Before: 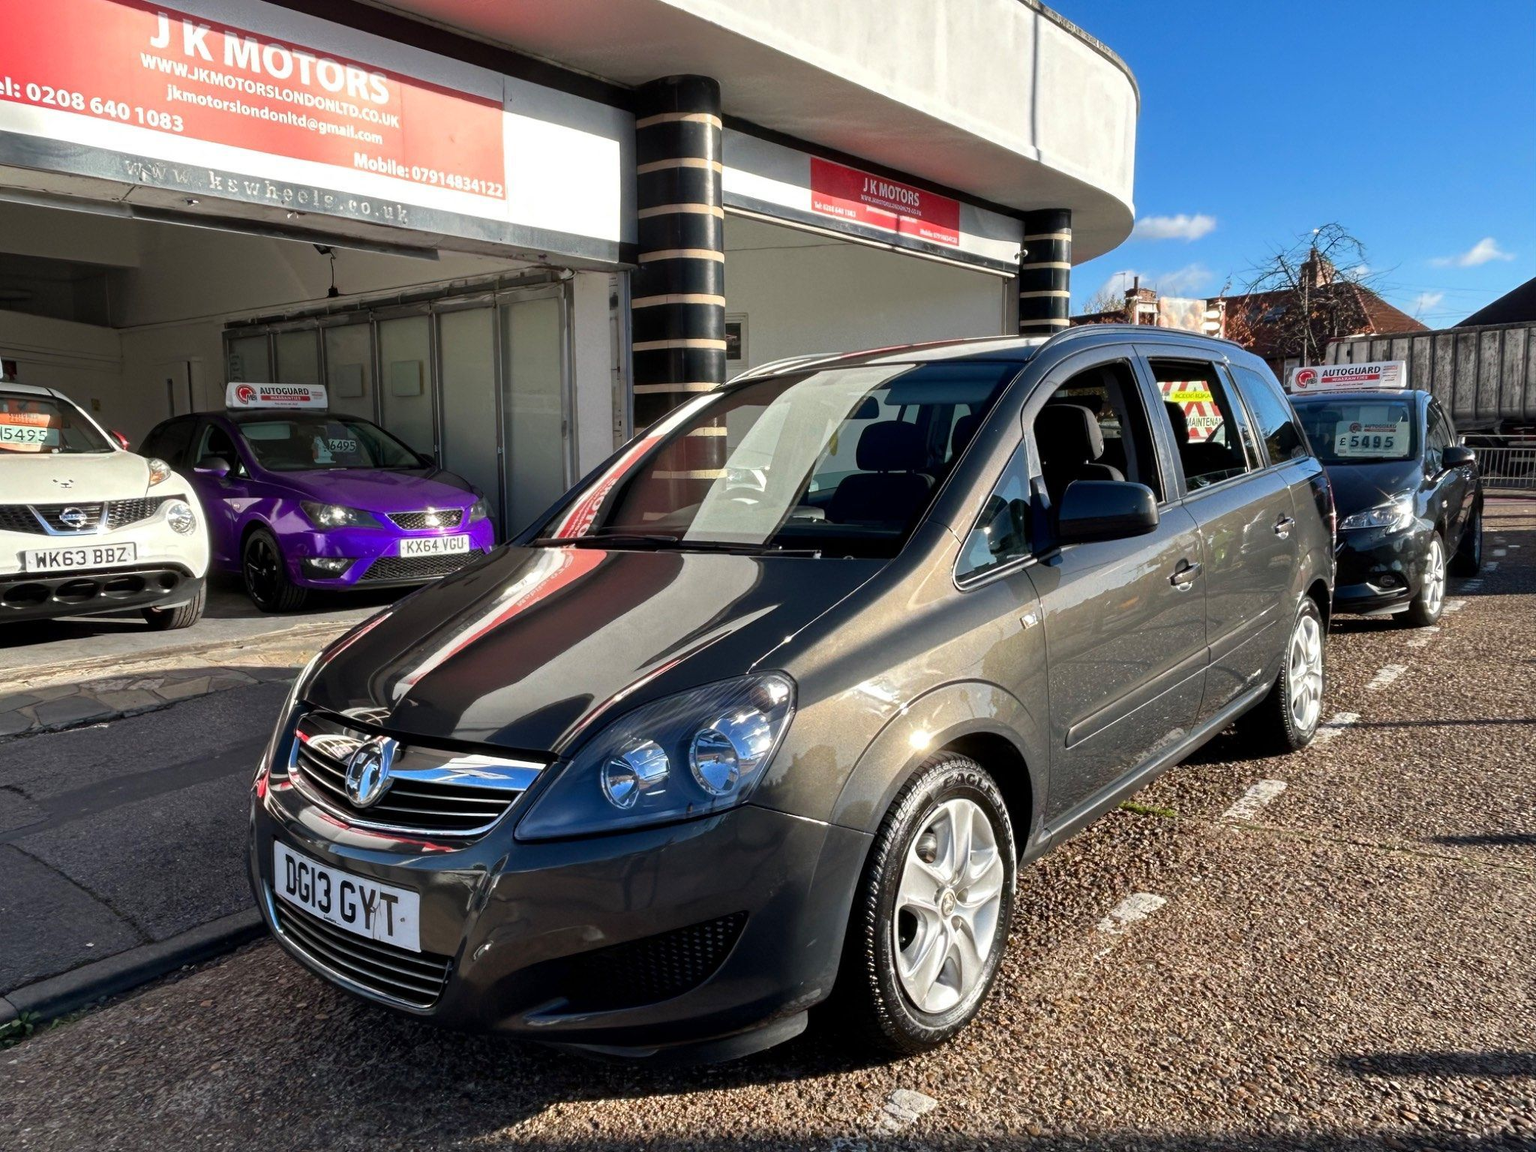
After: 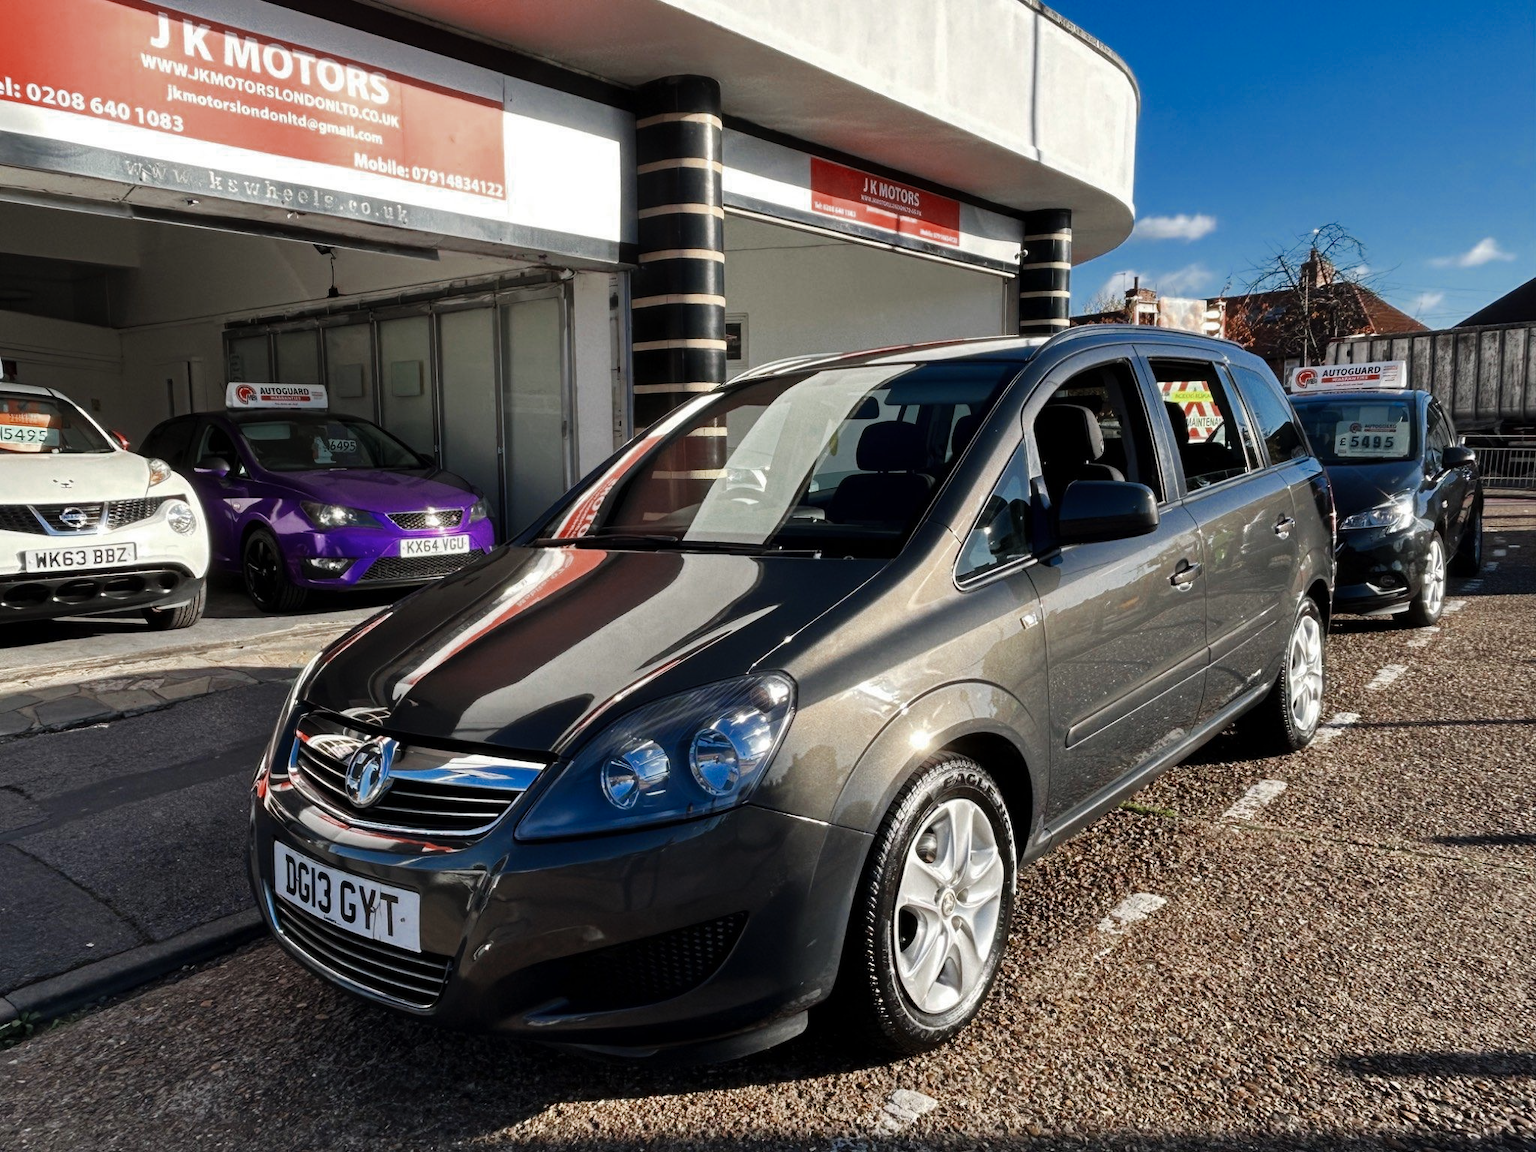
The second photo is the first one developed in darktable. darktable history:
color zones: curves: ch0 [(0, 0.5) (0.125, 0.4) (0.25, 0.5) (0.375, 0.4) (0.5, 0.4) (0.625, 0.35) (0.75, 0.35) (0.875, 0.5)]; ch1 [(0, 0.35) (0.125, 0.45) (0.25, 0.35) (0.375, 0.35) (0.5, 0.35) (0.625, 0.35) (0.75, 0.45) (0.875, 0.35)]; ch2 [(0, 0.6) (0.125, 0.5) (0.25, 0.5) (0.375, 0.6) (0.5, 0.6) (0.625, 0.5) (0.75, 0.5) (0.875, 0.5)]
tone curve: curves: ch0 [(0, 0) (0.003, 0.002) (0.011, 0.009) (0.025, 0.019) (0.044, 0.031) (0.069, 0.044) (0.1, 0.061) (0.136, 0.087) (0.177, 0.127) (0.224, 0.172) (0.277, 0.226) (0.335, 0.295) (0.399, 0.367) (0.468, 0.445) (0.543, 0.536) (0.623, 0.626) (0.709, 0.717) (0.801, 0.806) (0.898, 0.889) (1, 1)], preserve colors none
